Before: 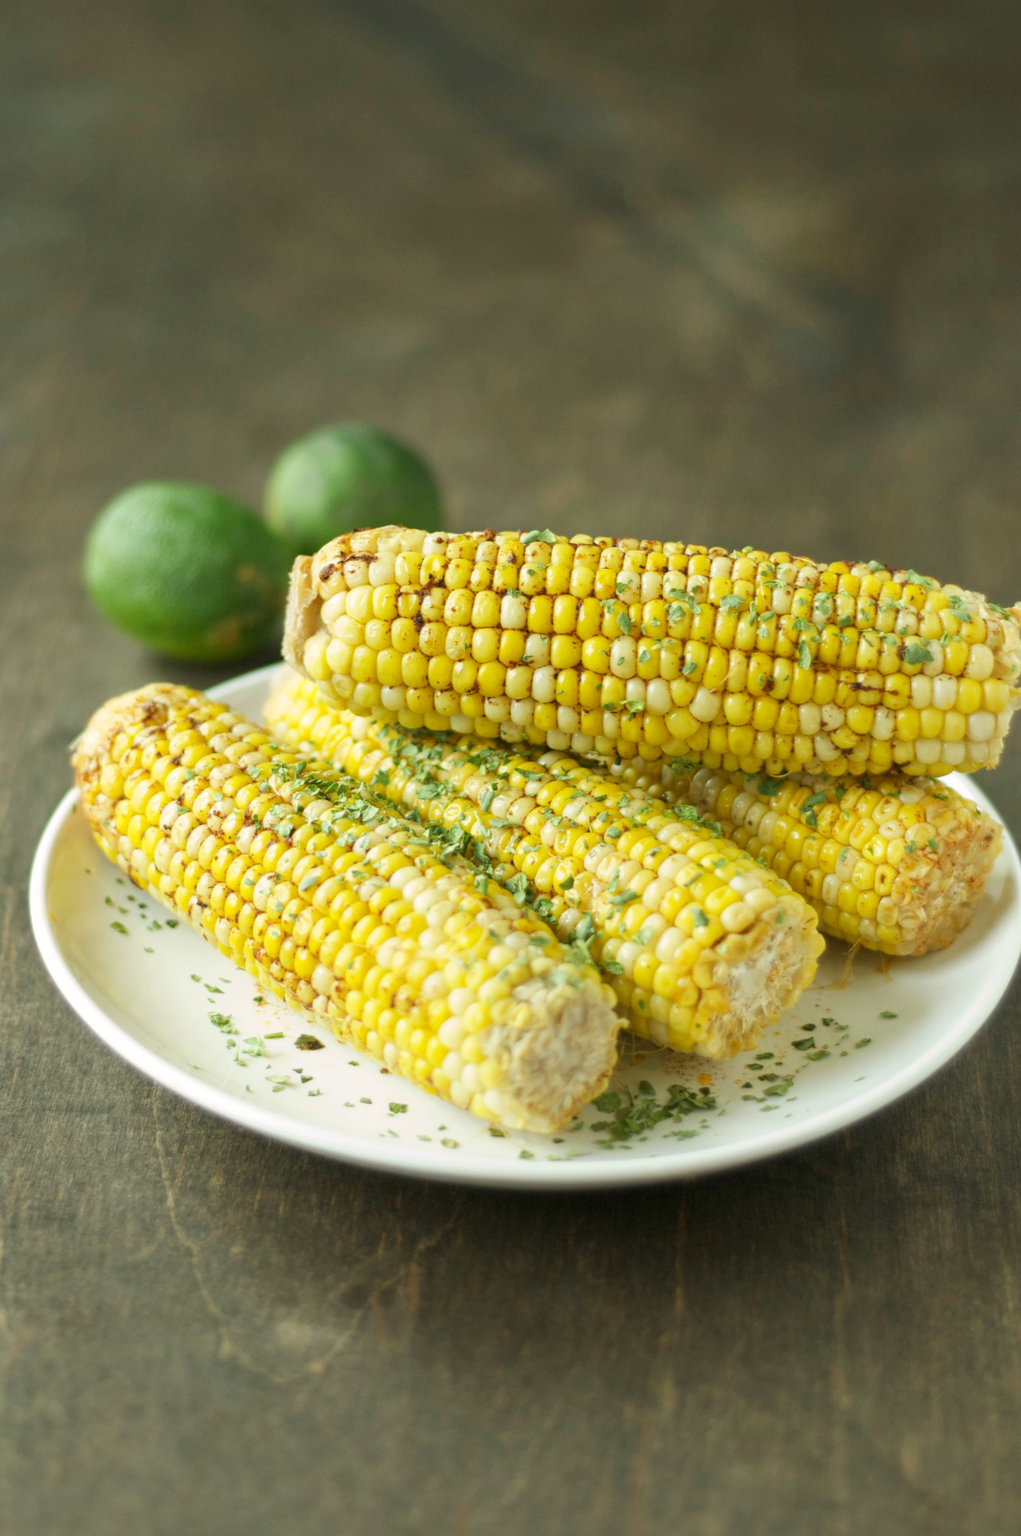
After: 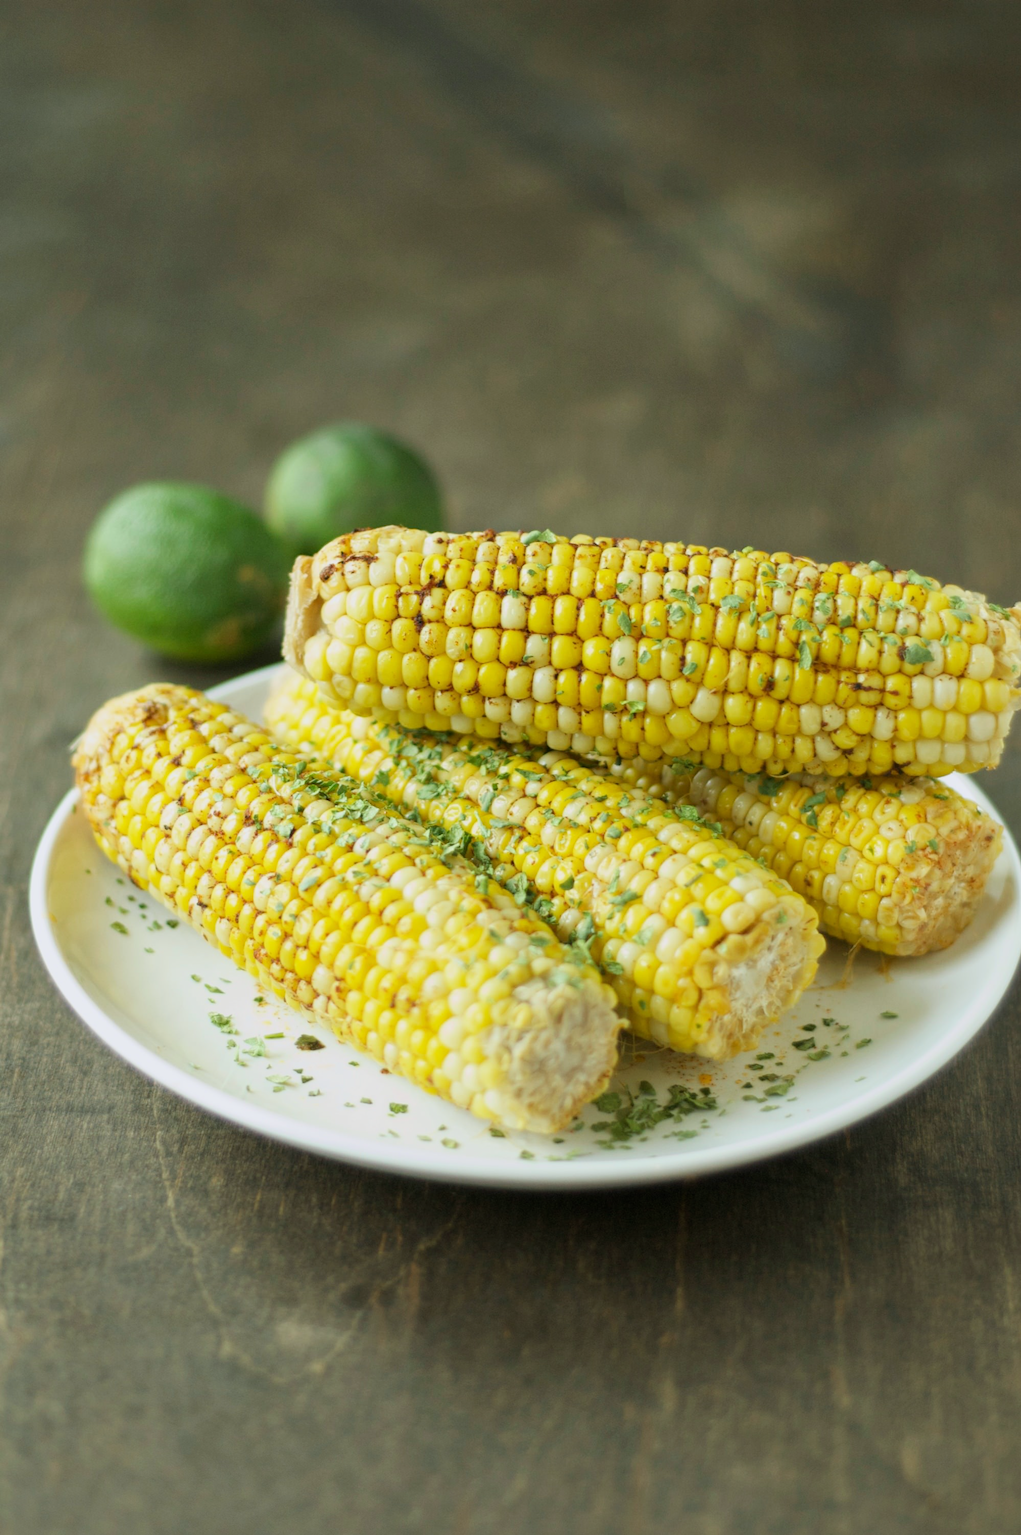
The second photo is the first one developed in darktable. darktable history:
white balance: red 0.983, blue 1.036
filmic rgb: black relative exposure -11.35 EV, white relative exposure 3.22 EV, hardness 6.76, color science v6 (2022)
